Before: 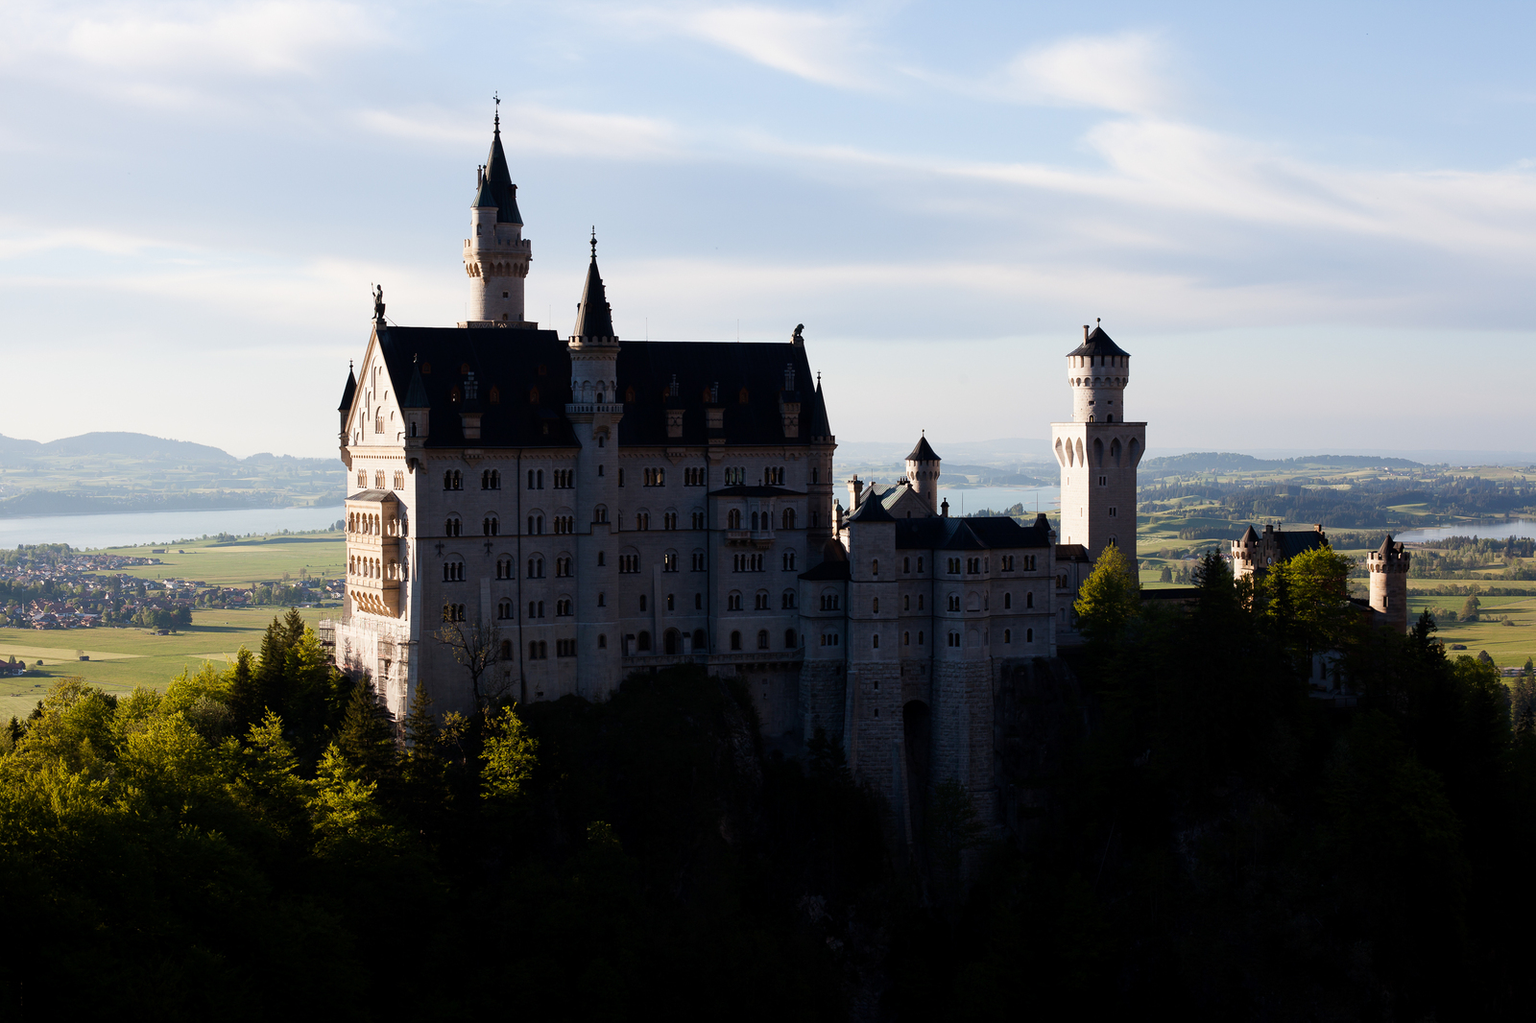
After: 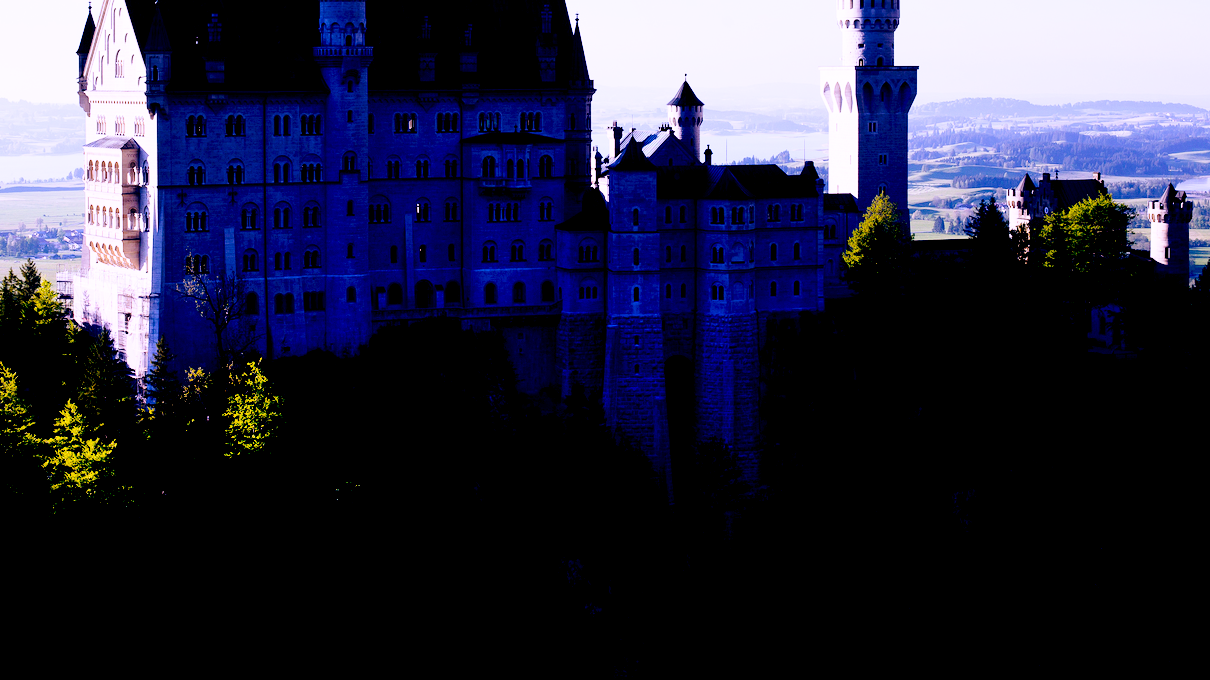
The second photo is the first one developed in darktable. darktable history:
color balance: lift [0.975, 0.993, 1, 1.015], gamma [1.1, 1, 1, 0.945], gain [1, 1.04, 1, 0.95]
white balance: red 0.98, blue 1.61
crop and rotate: left 17.299%, top 35.115%, right 7.015%, bottom 1.024%
base curve: curves: ch0 [(0, 0) (0.028, 0.03) (0.121, 0.232) (0.46, 0.748) (0.859, 0.968) (1, 1)], preserve colors none
shadows and highlights: radius 264.75, soften with gaussian
